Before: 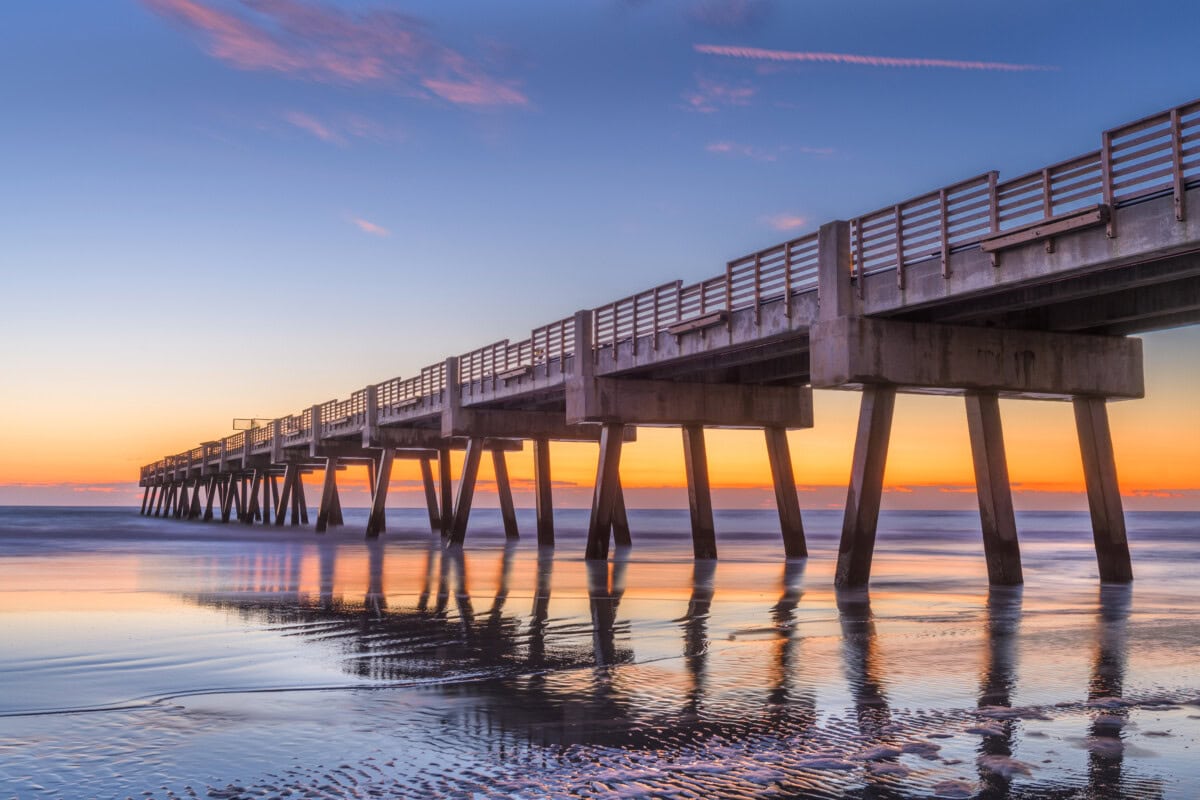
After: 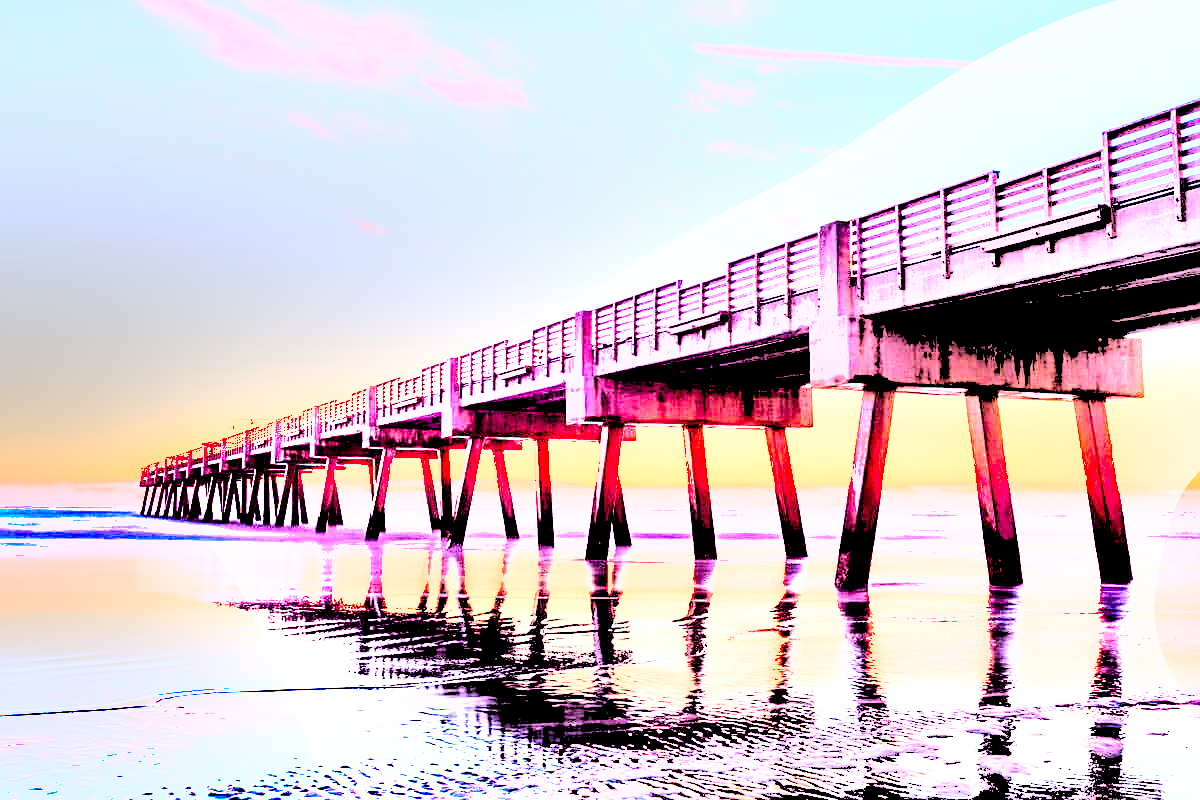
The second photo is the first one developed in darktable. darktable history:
exposure: exposure 1.093 EV, compensate exposure bias true, compensate highlight preservation false
shadows and highlights: shadows 24.63, highlights -79.47, soften with gaussian
sharpen: on, module defaults
color balance rgb: power › luminance -7.846%, power › chroma 1.314%, power › hue 330.28°, highlights gain › chroma 1.352%, highlights gain › hue 56.26°, global offset › chroma 0.062%, global offset › hue 253.5°, perceptual saturation grading › global saturation -0.109%, global vibrance 16.843%, saturation formula JzAzBz (2021)
levels: levels [0.246, 0.256, 0.506]
